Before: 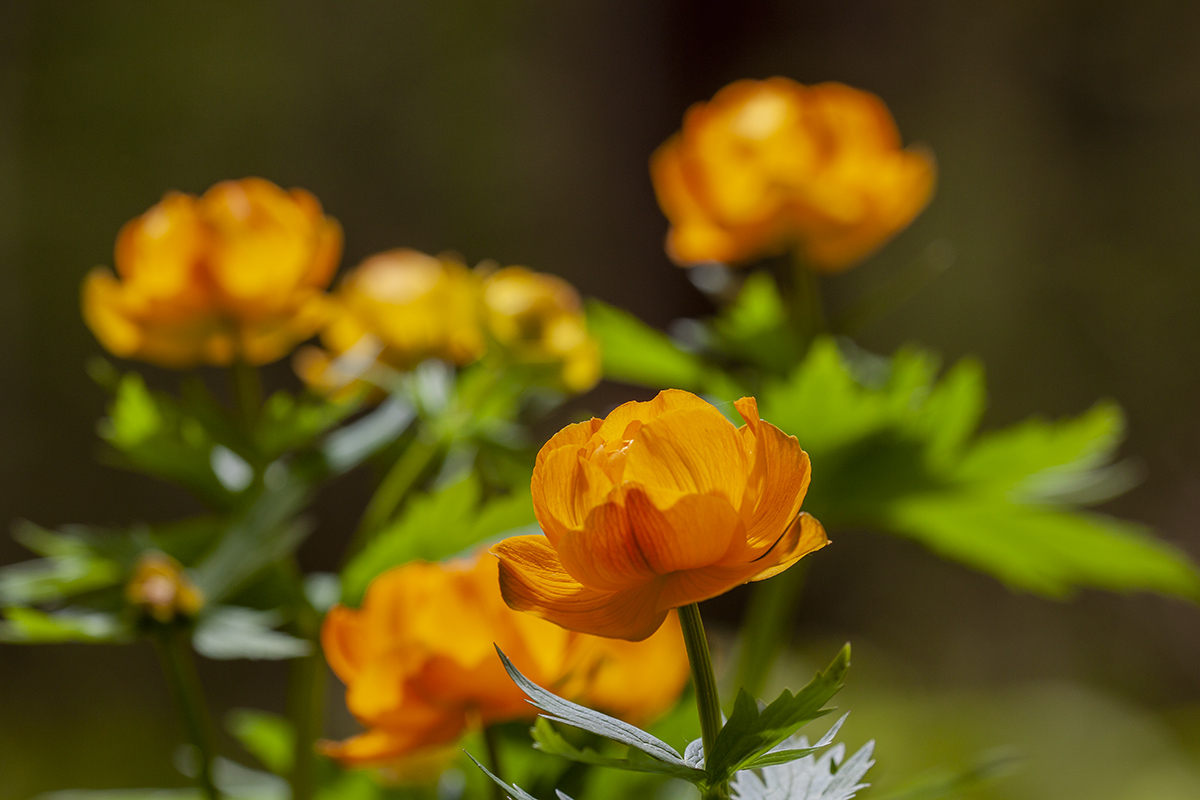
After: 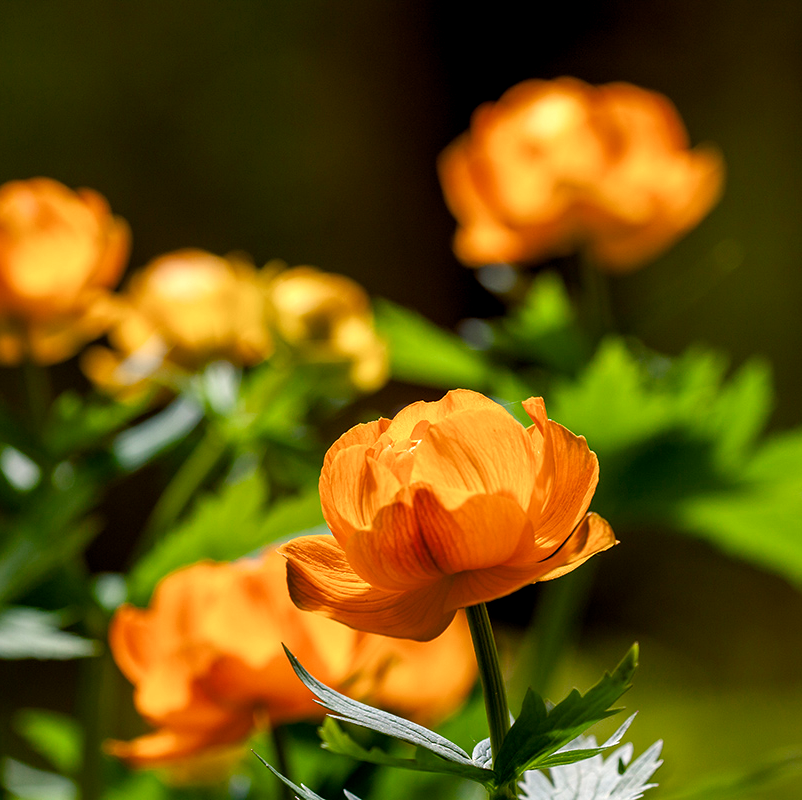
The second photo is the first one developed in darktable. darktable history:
crop and rotate: left 17.732%, right 15.423%
color balance rgb: shadows lift › chroma 2.79%, shadows lift › hue 190.66°, power › hue 171.85°, highlights gain › chroma 2.16%, highlights gain › hue 75.26°, global offset › luminance -0.51%, perceptual saturation grading › highlights -33.8%, perceptual saturation grading › mid-tones 14.98%, perceptual saturation grading › shadows 48.43%, perceptual brilliance grading › highlights 15.68%, perceptual brilliance grading › mid-tones 6.62%, perceptual brilliance grading › shadows -14.98%, global vibrance 11.32%, contrast 5.05%
